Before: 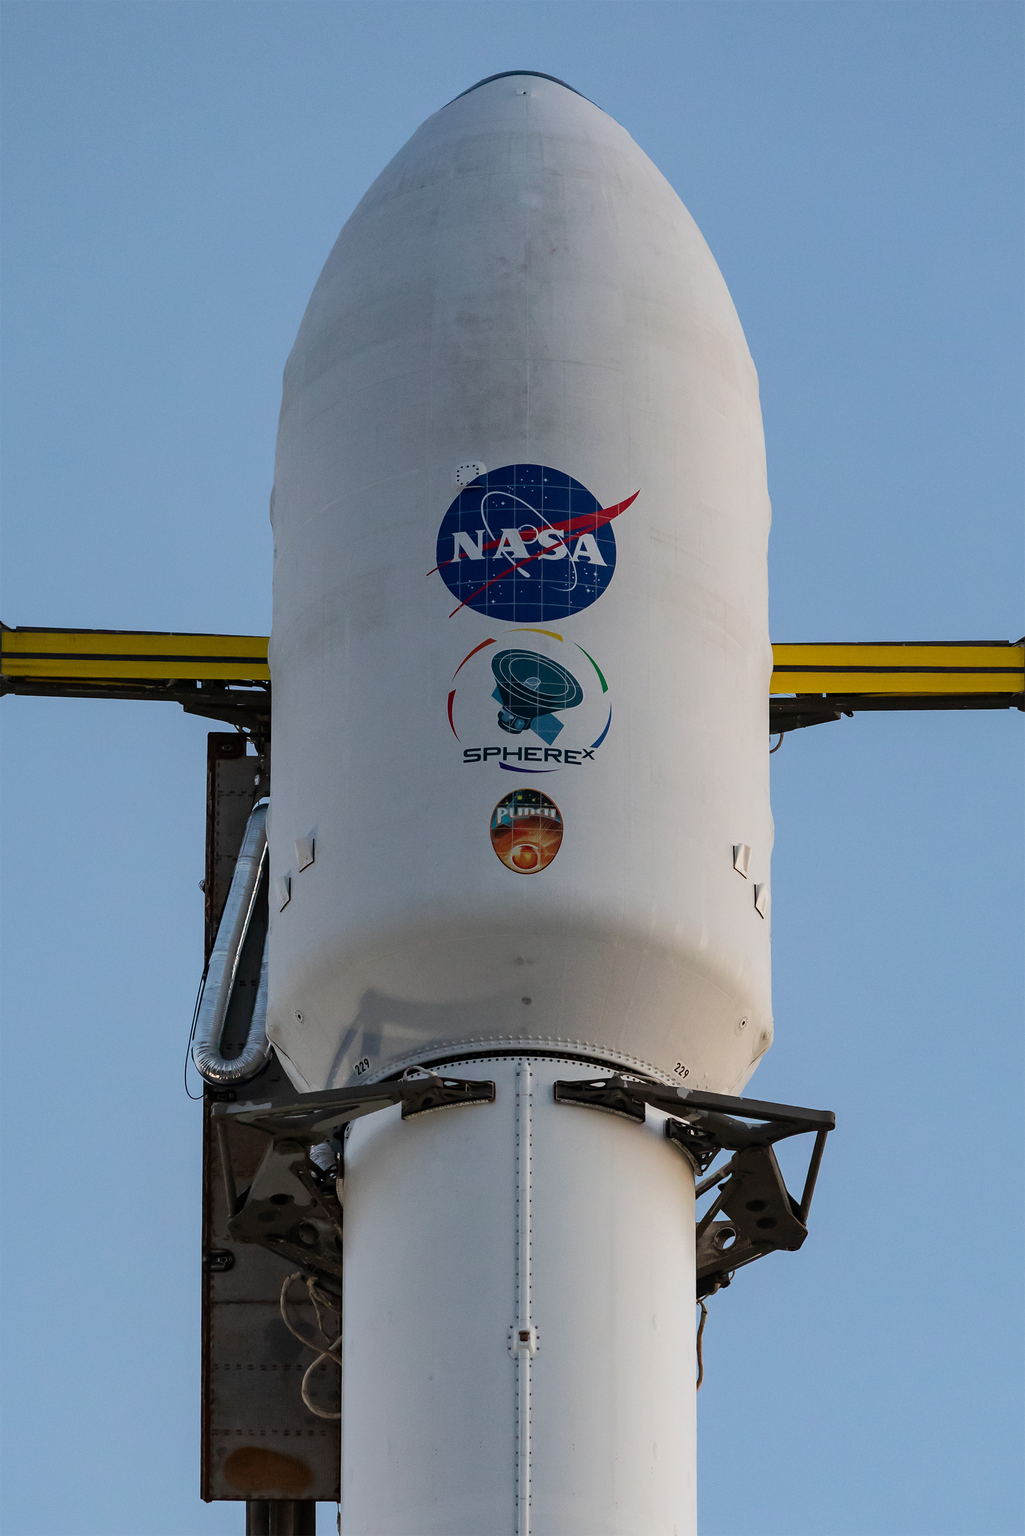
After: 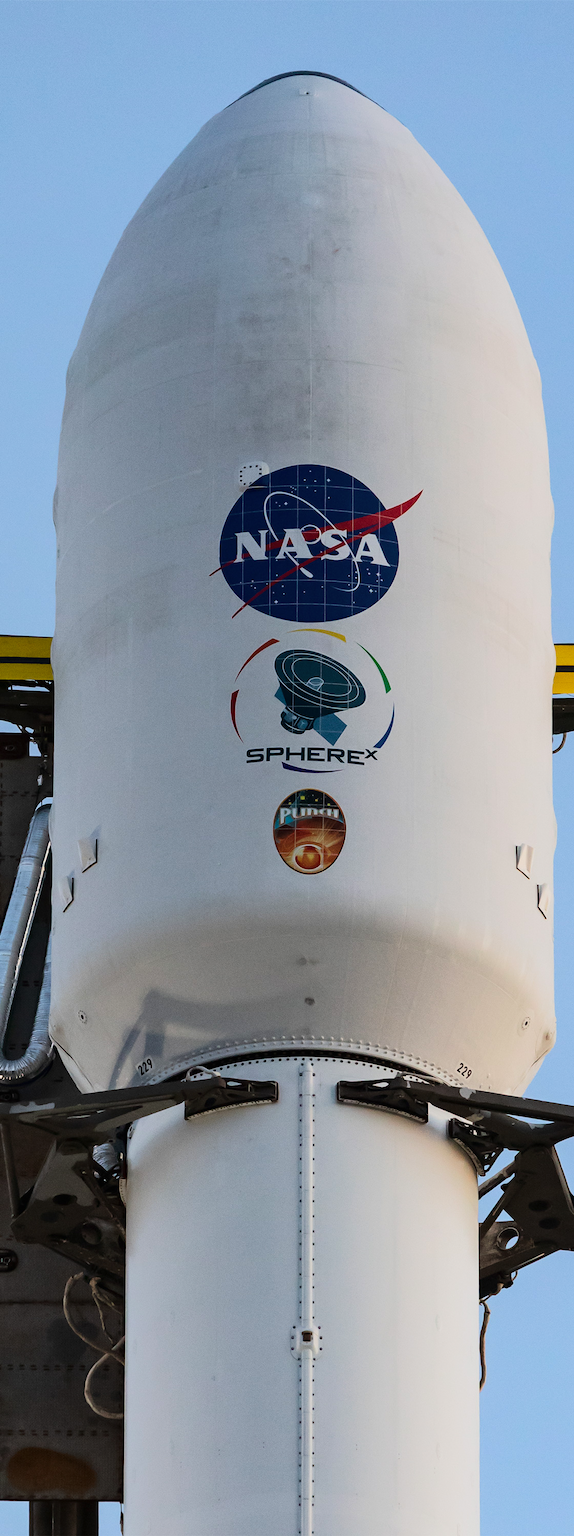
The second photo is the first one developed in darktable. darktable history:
crop: left 21.231%, right 22.626%
tone curve: curves: ch0 [(0, 0.006) (0.184, 0.172) (0.405, 0.46) (0.456, 0.528) (0.634, 0.728) (0.877, 0.89) (0.984, 0.935)]; ch1 [(0, 0) (0.443, 0.43) (0.492, 0.495) (0.566, 0.582) (0.595, 0.606) (0.608, 0.609) (0.65, 0.677) (1, 1)]; ch2 [(0, 0) (0.33, 0.301) (0.421, 0.443) (0.447, 0.489) (0.492, 0.495) (0.537, 0.583) (0.586, 0.591) (0.663, 0.686) (1, 1)], color space Lab, linked channels, preserve colors none
